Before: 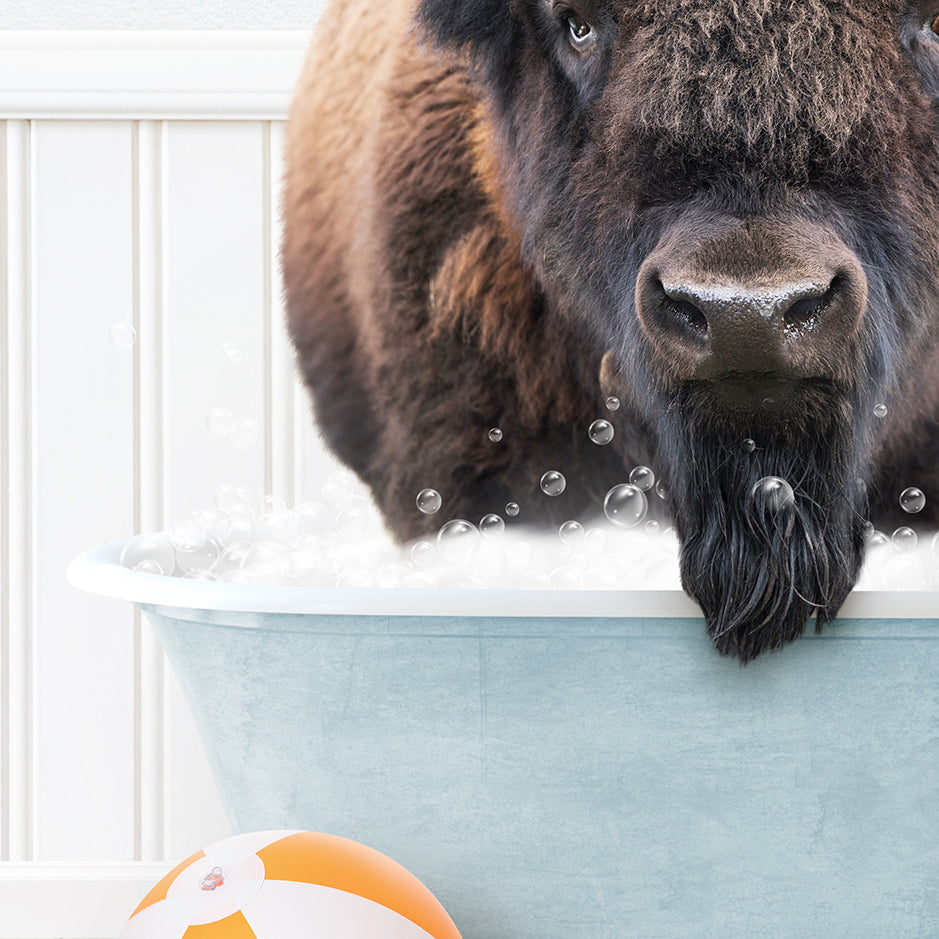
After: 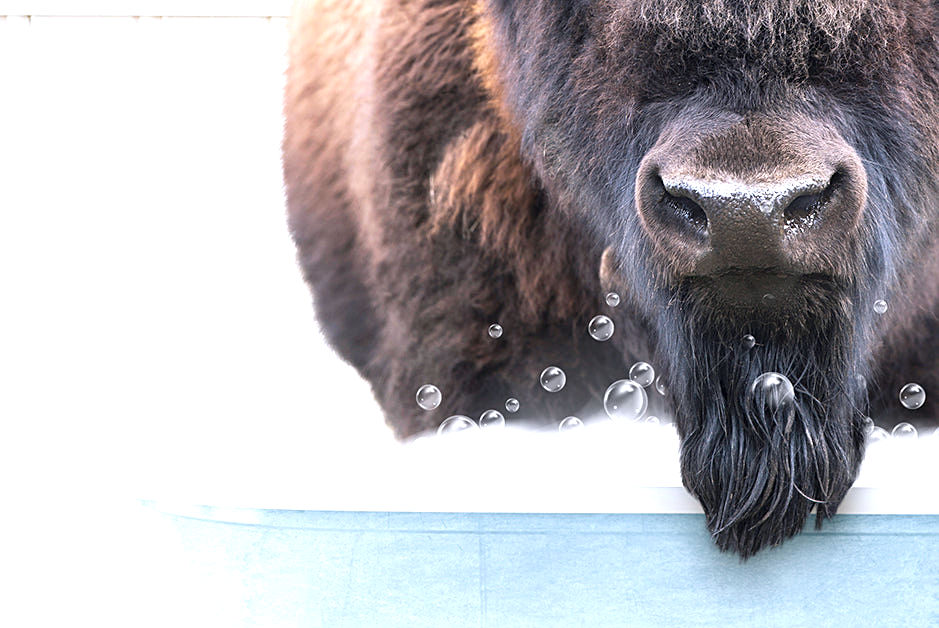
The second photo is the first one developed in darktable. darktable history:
exposure: black level correction 0, exposure 0.697 EV, compensate highlight preservation false
crop: top 11.156%, bottom 21.889%
color calibration: illuminant as shot in camera, x 0.358, y 0.373, temperature 4628.91 K
sharpen: amount 0.209
